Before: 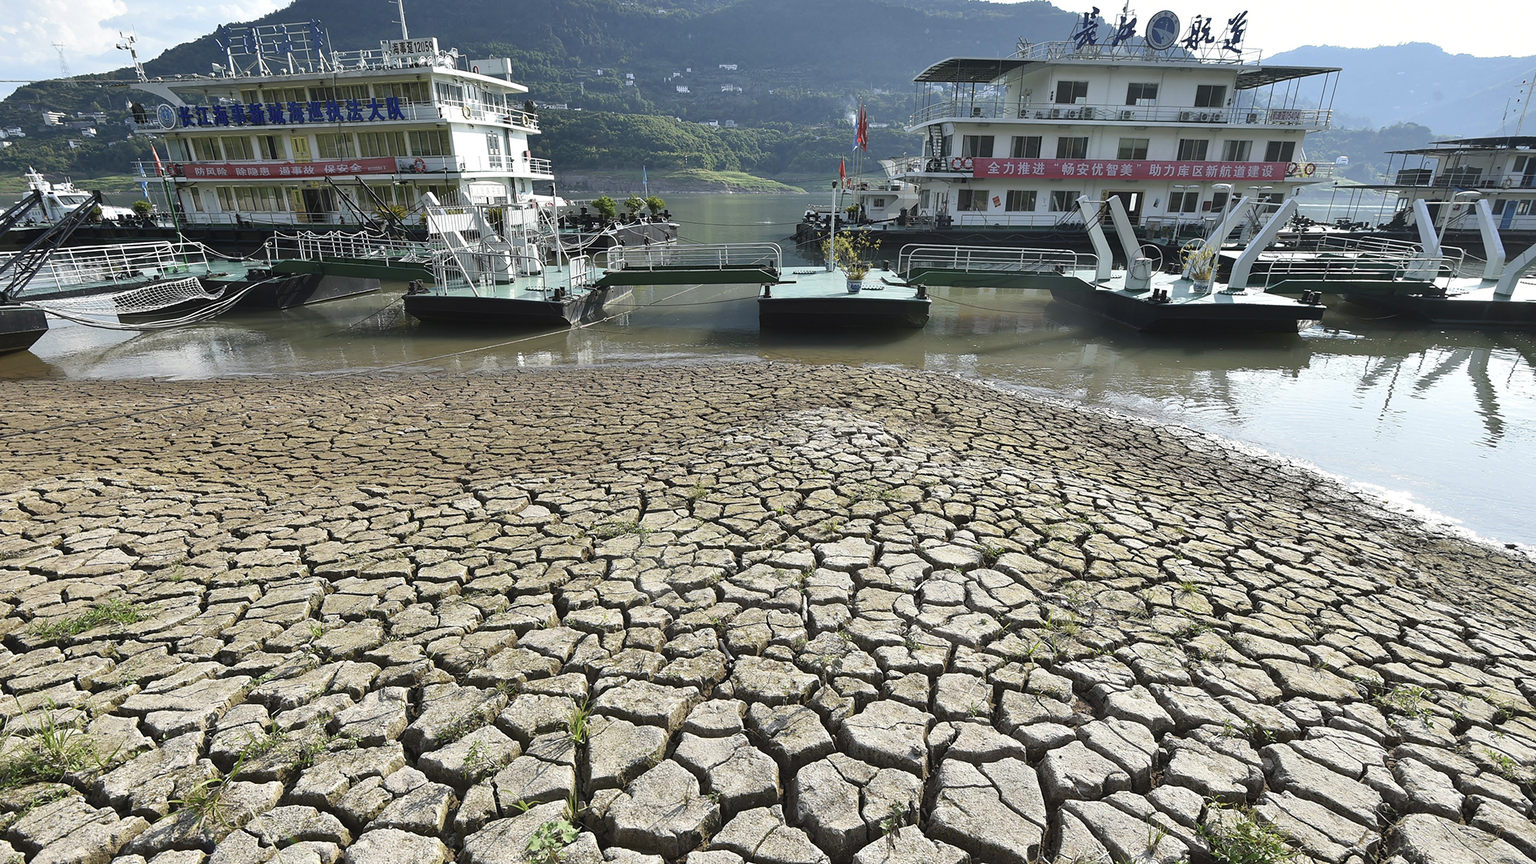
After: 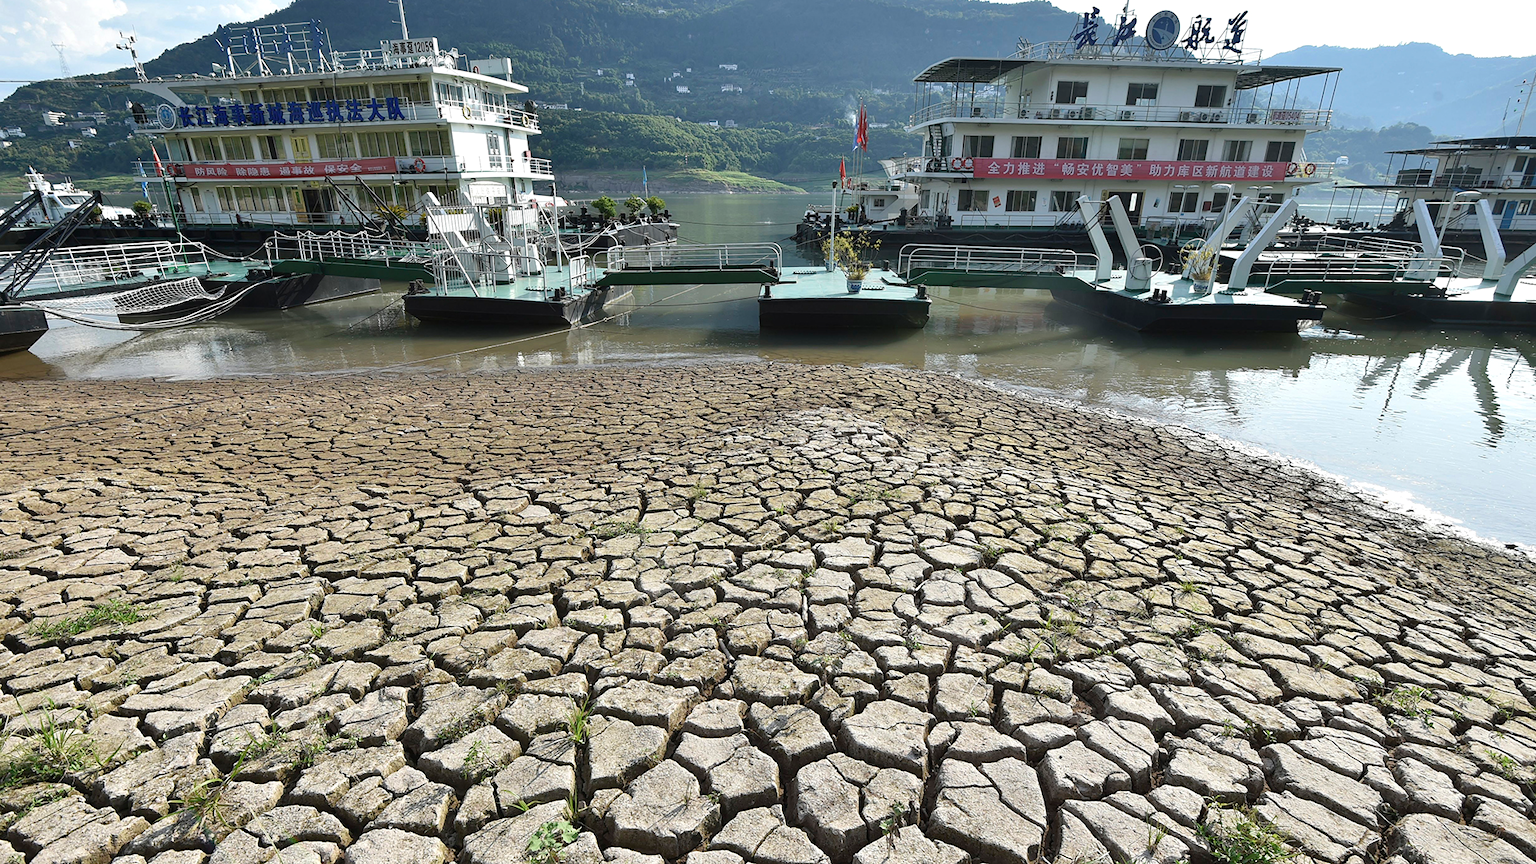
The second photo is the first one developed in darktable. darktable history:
shadows and highlights: shadows 37.27, highlights -28.18, soften with gaussian
levels: levels [0, 0.492, 0.984]
